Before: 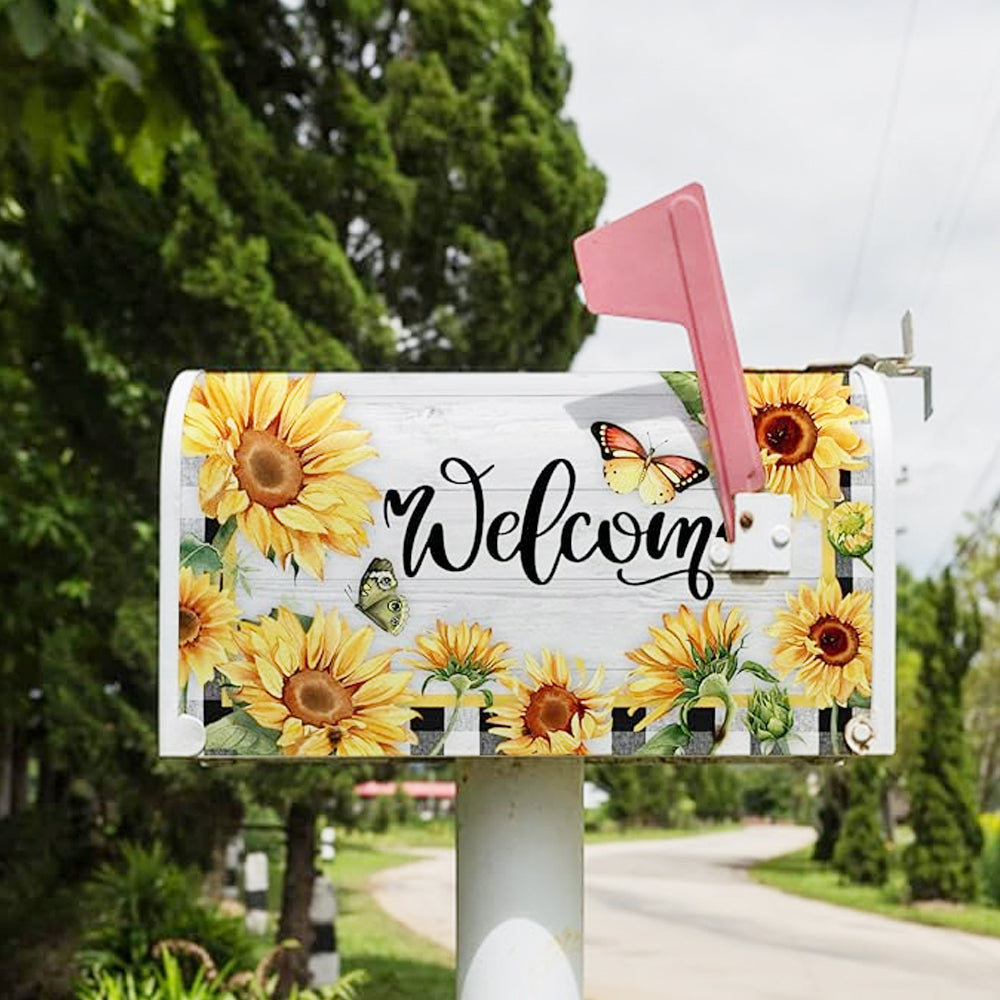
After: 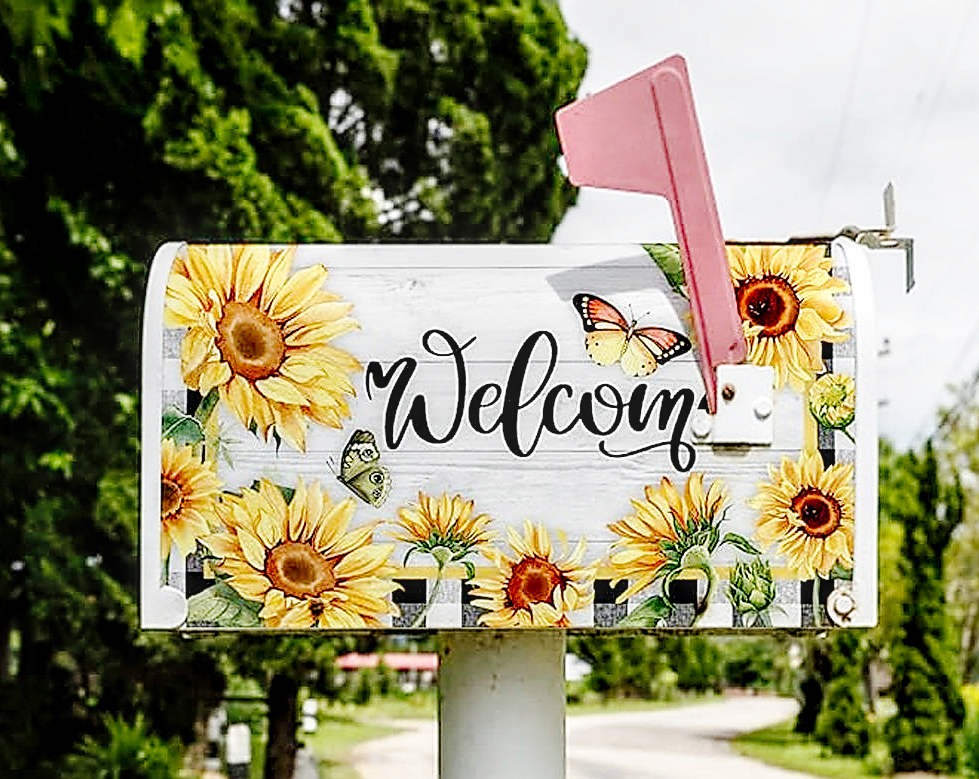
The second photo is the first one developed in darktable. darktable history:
local contrast: detail 140%
sharpen: radius 1.4, amount 1.25, threshold 0.7
crop and rotate: left 1.814%, top 12.818%, right 0.25%, bottom 9.225%
tone curve: curves: ch0 [(0, 0) (0.003, 0) (0.011, 0.001) (0.025, 0.003) (0.044, 0.005) (0.069, 0.012) (0.1, 0.023) (0.136, 0.039) (0.177, 0.088) (0.224, 0.15) (0.277, 0.24) (0.335, 0.337) (0.399, 0.437) (0.468, 0.535) (0.543, 0.629) (0.623, 0.71) (0.709, 0.782) (0.801, 0.856) (0.898, 0.94) (1, 1)], preserve colors none
